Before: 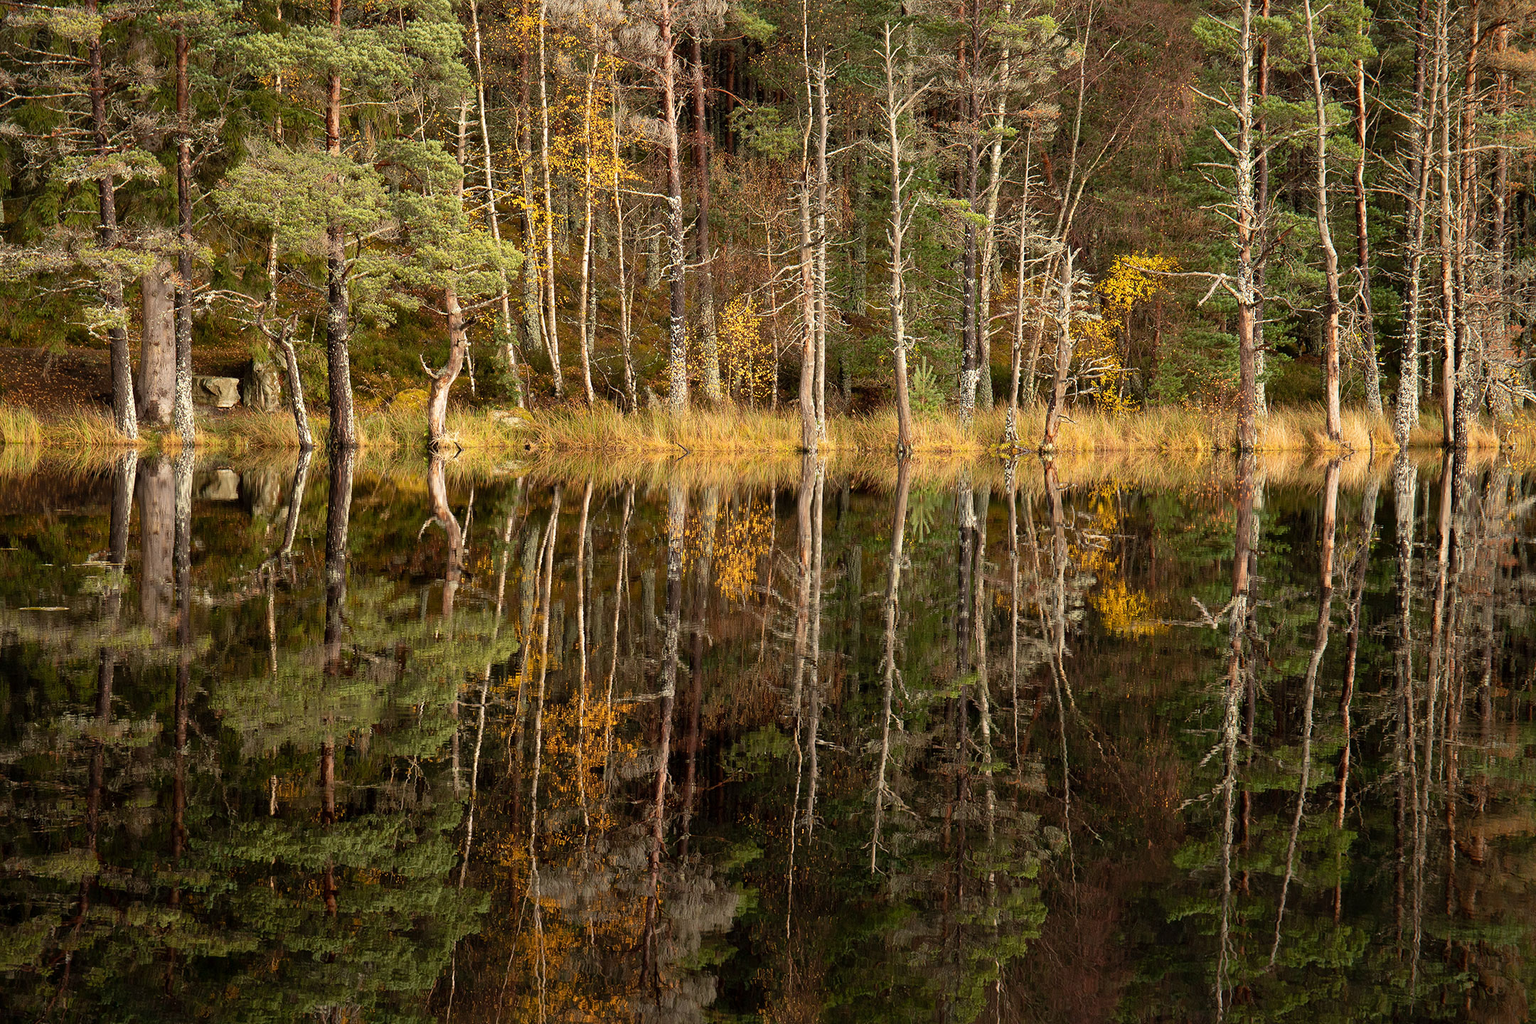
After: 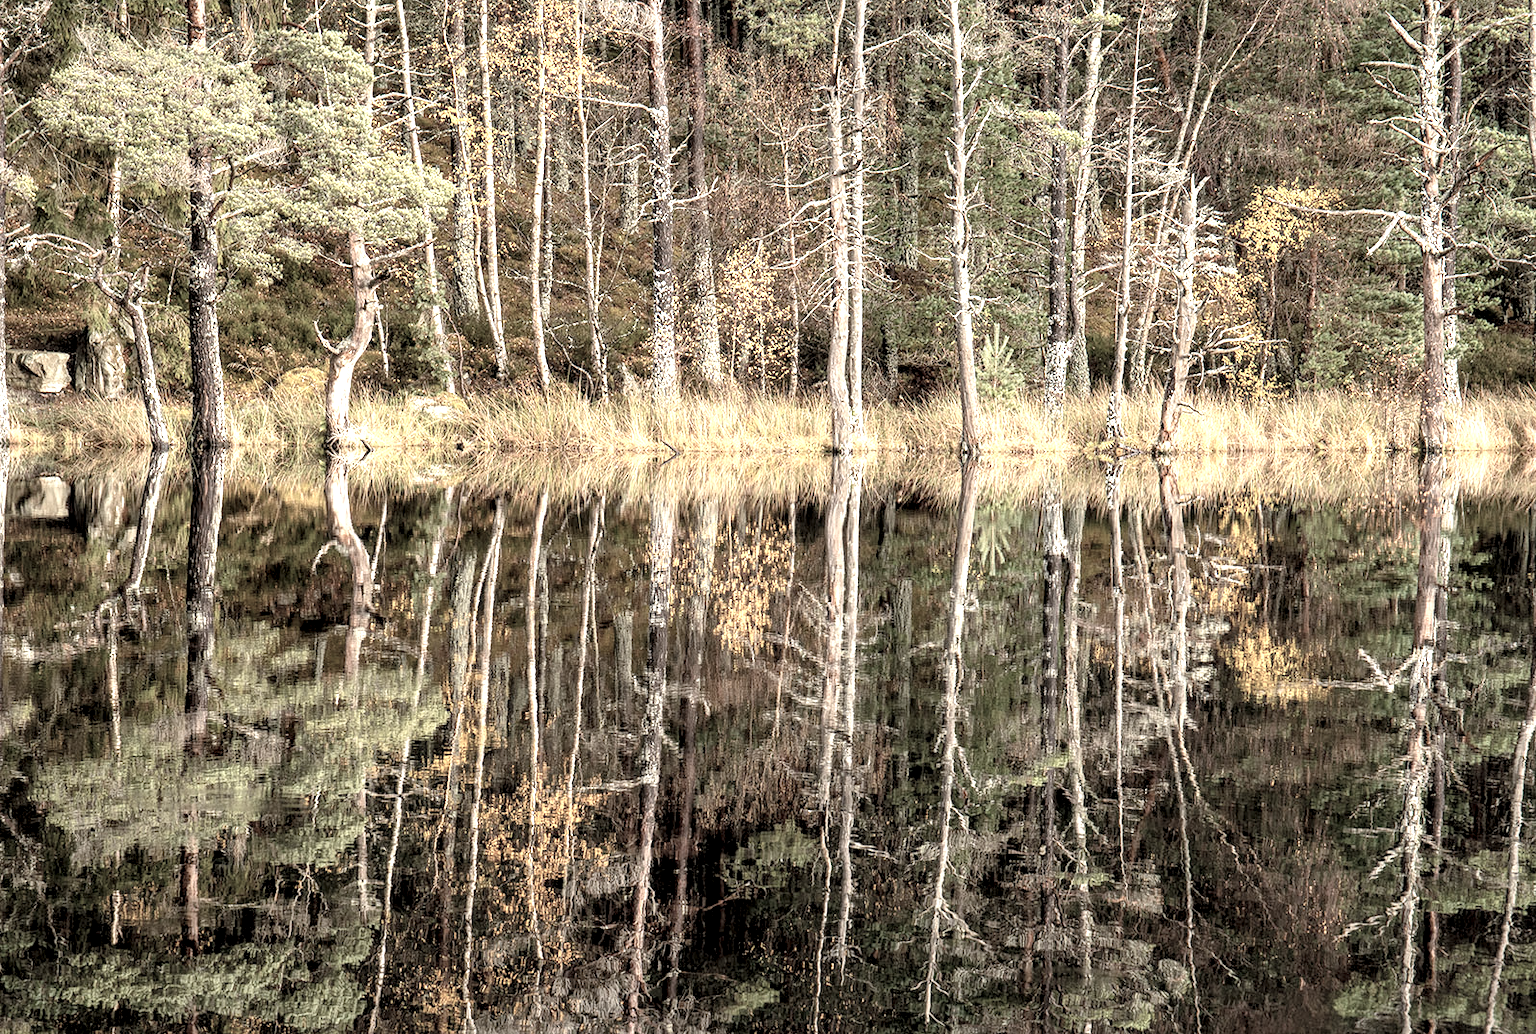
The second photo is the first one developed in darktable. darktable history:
exposure: black level correction 0.001, exposure 0.498 EV, compensate highlight preservation false
local contrast: highlights 65%, shadows 54%, detail 169%, midtone range 0.511
contrast brightness saturation: brightness 0.187, saturation -0.497
crop and rotate: left 12.228%, top 11.478%, right 13.854%, bottom 13.808%
